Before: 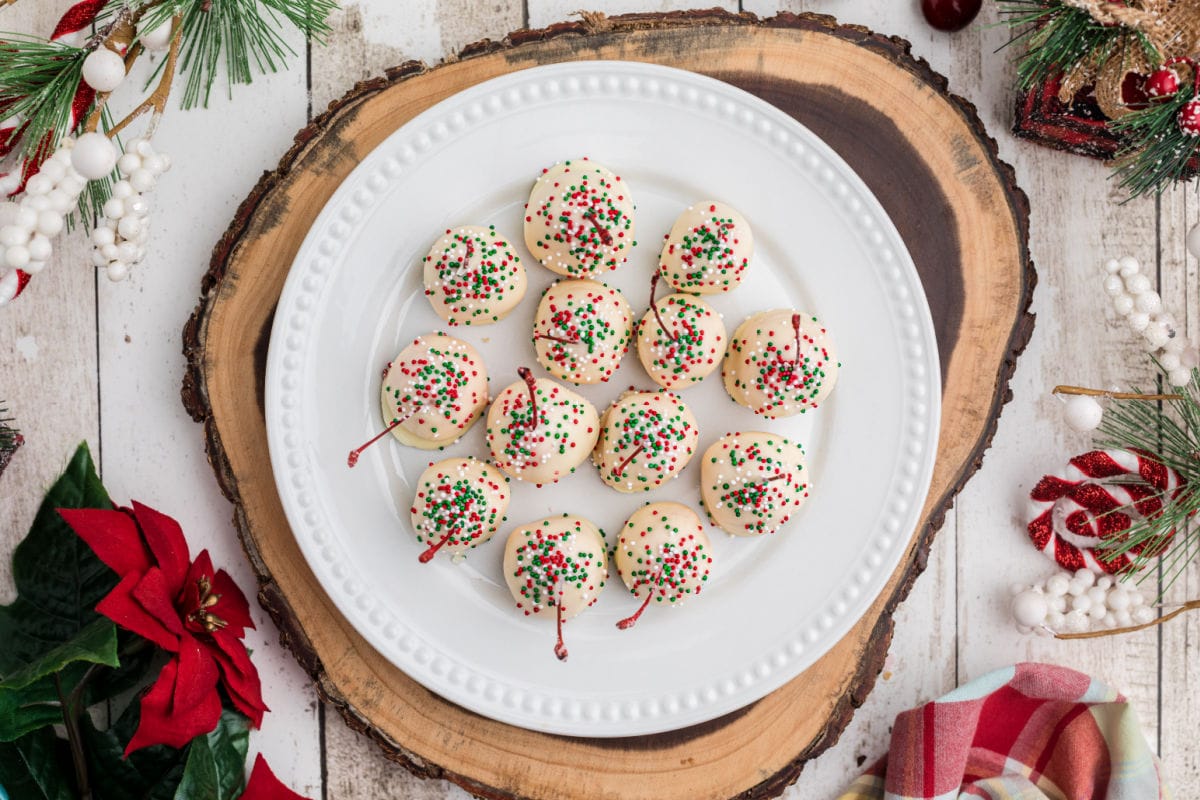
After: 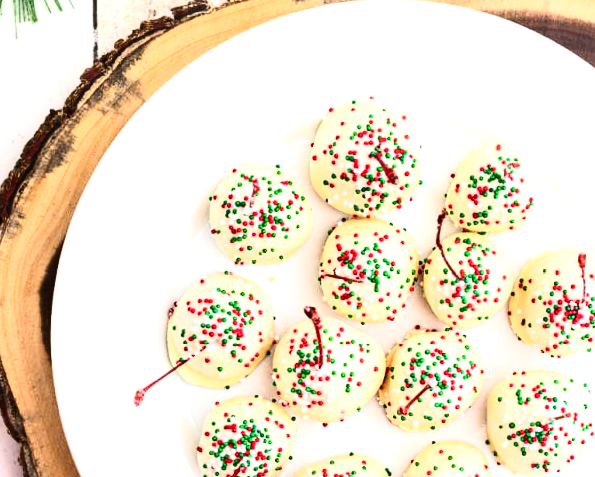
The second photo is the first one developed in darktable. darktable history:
exposure: black level correction 0, exposure 0.931 EV, compensate highlight preservation false
contrast brightness saturation: contrast 0.279
tone curve: curves: ch0 [(0, 0.015) (0.037, 0.032) (0.131, 0.113) (0.275, 0.26) (0.497, 0.505) (0.617, 0.643) (0.704, 0.735) (0.813, 0.842) (0.911, 0.931) (0.997, 1)]; ch1 [(0, 0) (0.301, 0.3) (0.444, 0.438) (0.493, 0.494) (0.501, 0.5) (0.534, 0.543) (0.582, 0.605) (0.658, 0.687) (0.746, 0.79) (1, 1)]; ch2 [(0, 0) (0.246, 0.234) (0.36, 0.356) (0.415, 0.426) (0.476, 0.492) (0.502, 0.499) (0.525, 0.517) (0.533, 0.534) (0.586, 0.598) (0.634, 0.643) (0.706, 0.717) (0.853, 0.83) (1, 0.951)], color space Lab, linked channels, preserve colors none
crop: left 17.902%, top 7.741%, right 32.508%, bottom 32.582%
color balance rgb: perceptual saturation grading › global saturation 3.764%, global vibrance 30.583%
